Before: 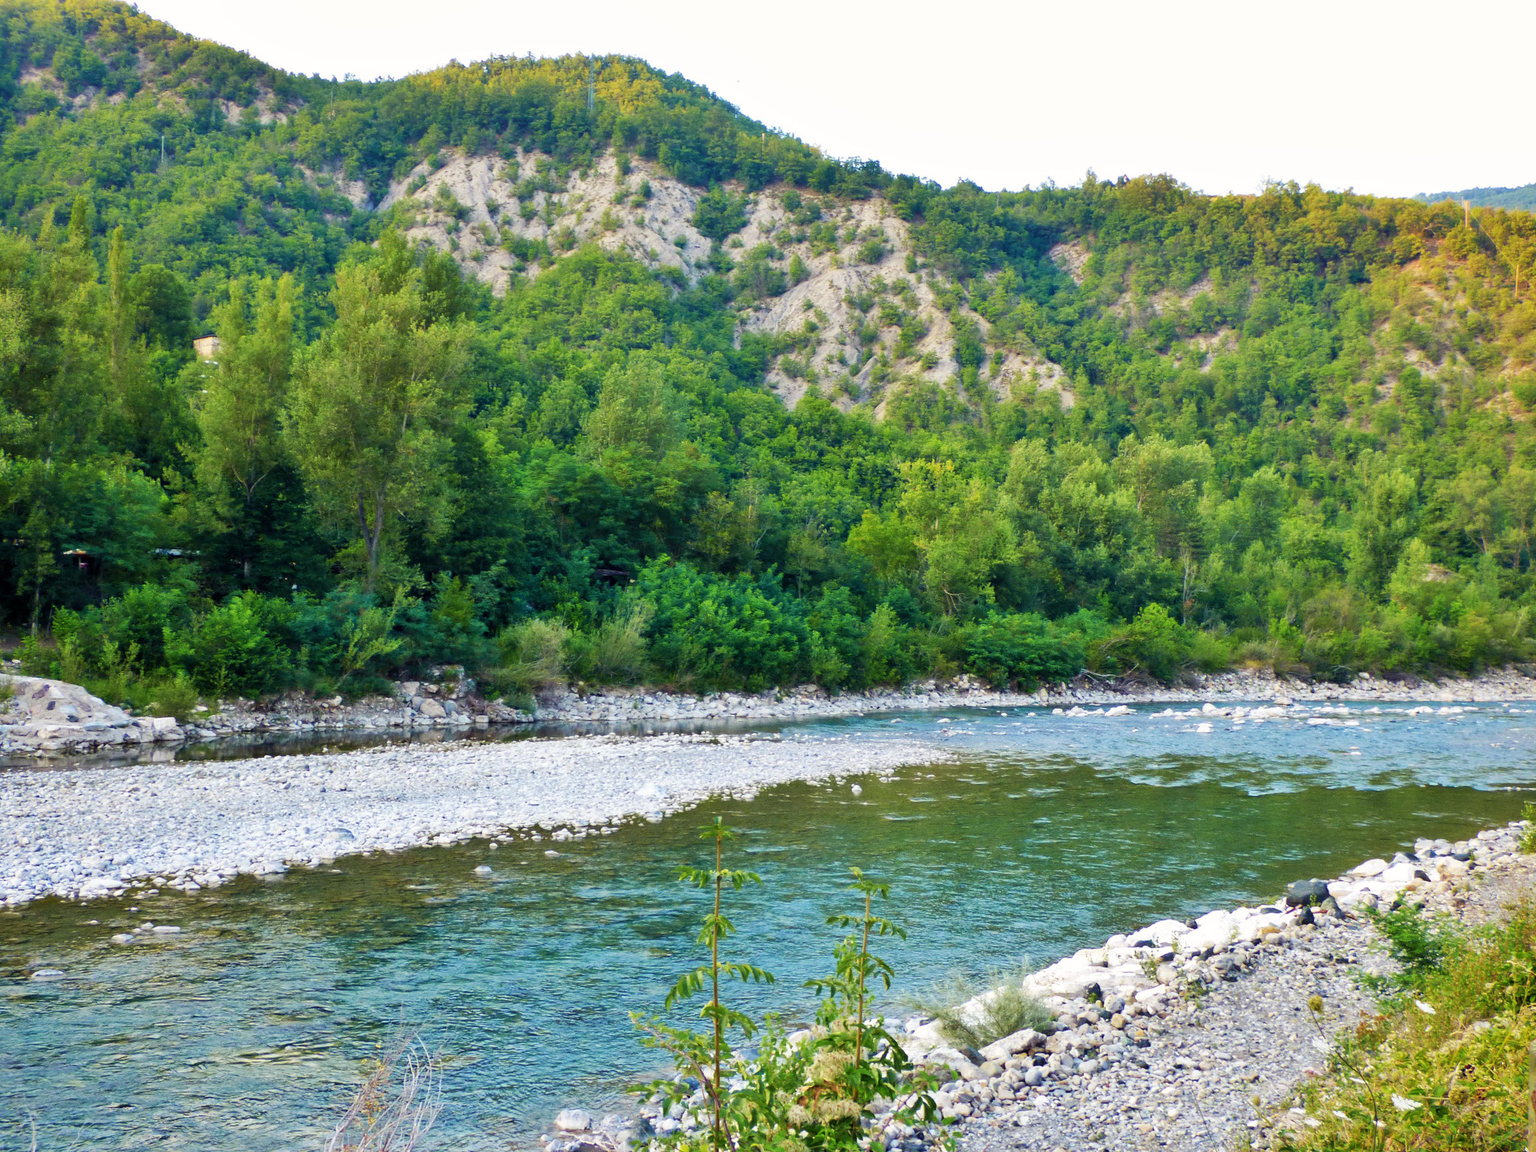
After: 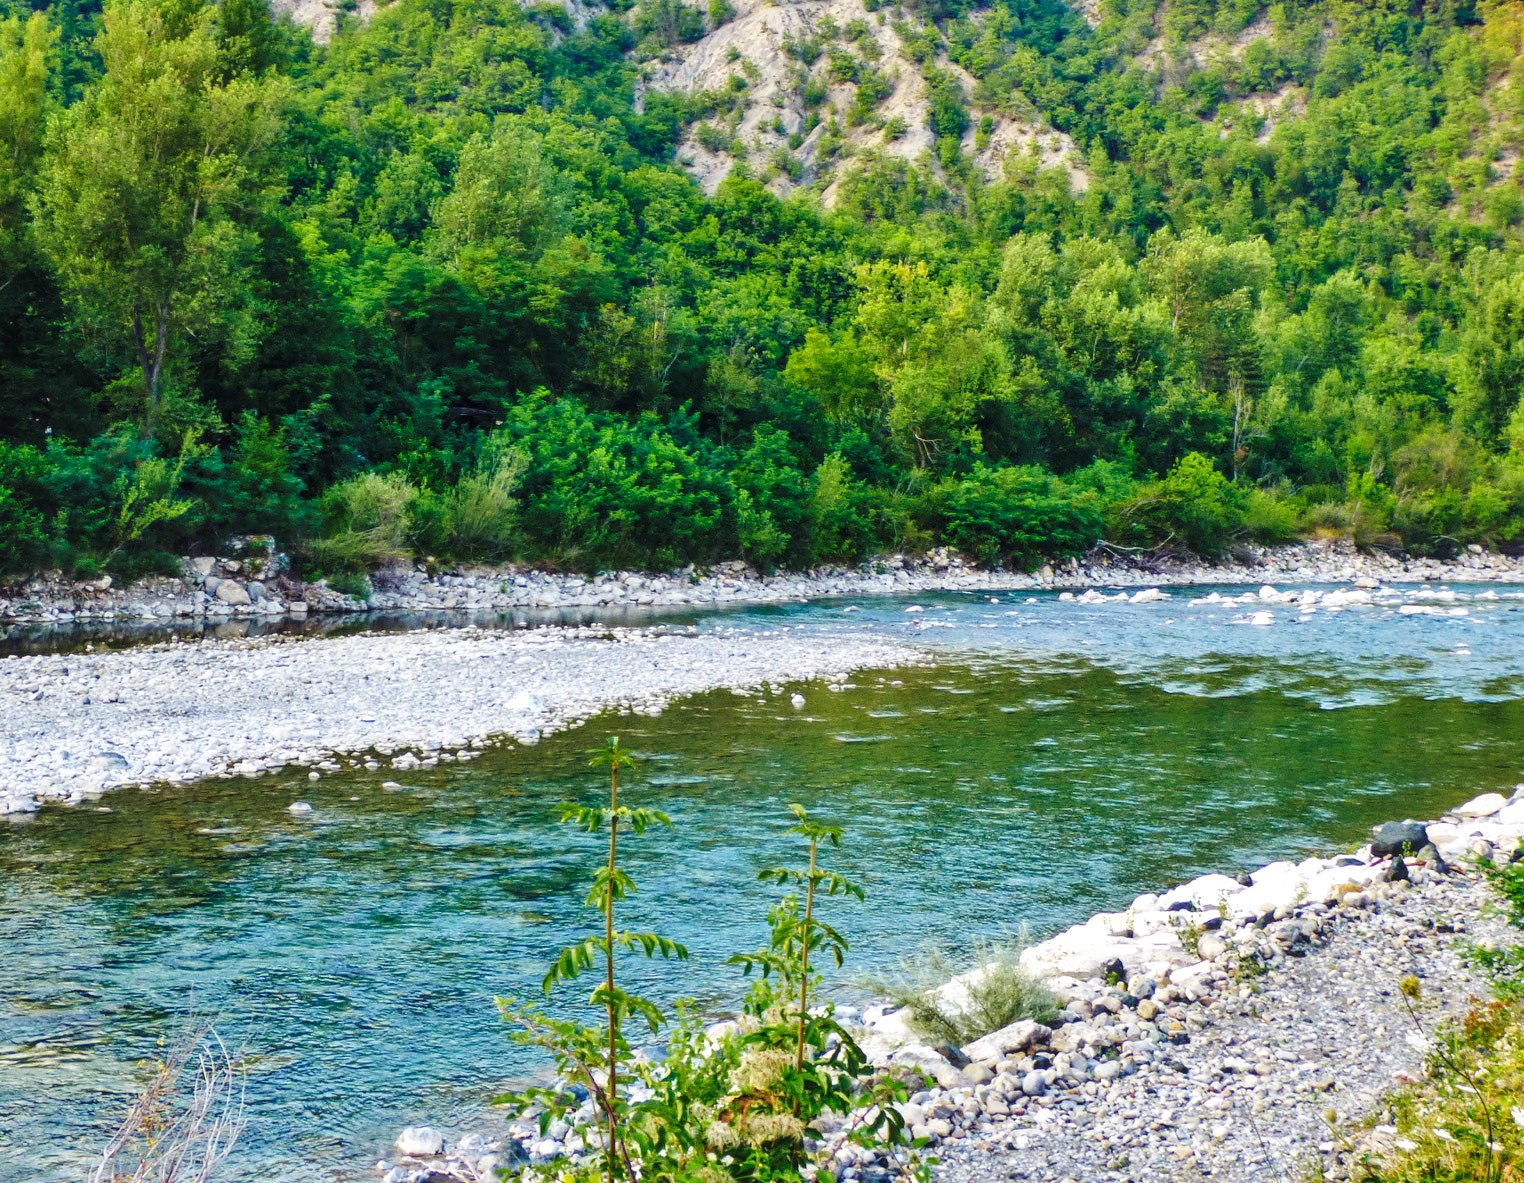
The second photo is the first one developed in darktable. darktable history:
exposure: black level correction -0.009, exposure 0.068 EV, compensate highlight preservation false
base curve: curves: ch0 [(0, 0) (0.073, 0.04) (0.157, 0.139) (0.492, 0.492) (0.758, 0.758) (1, 1)], preserve colors none
local contrast: on, module defaults
crop: left 16.832%, top 22.94%, right 8.739%
